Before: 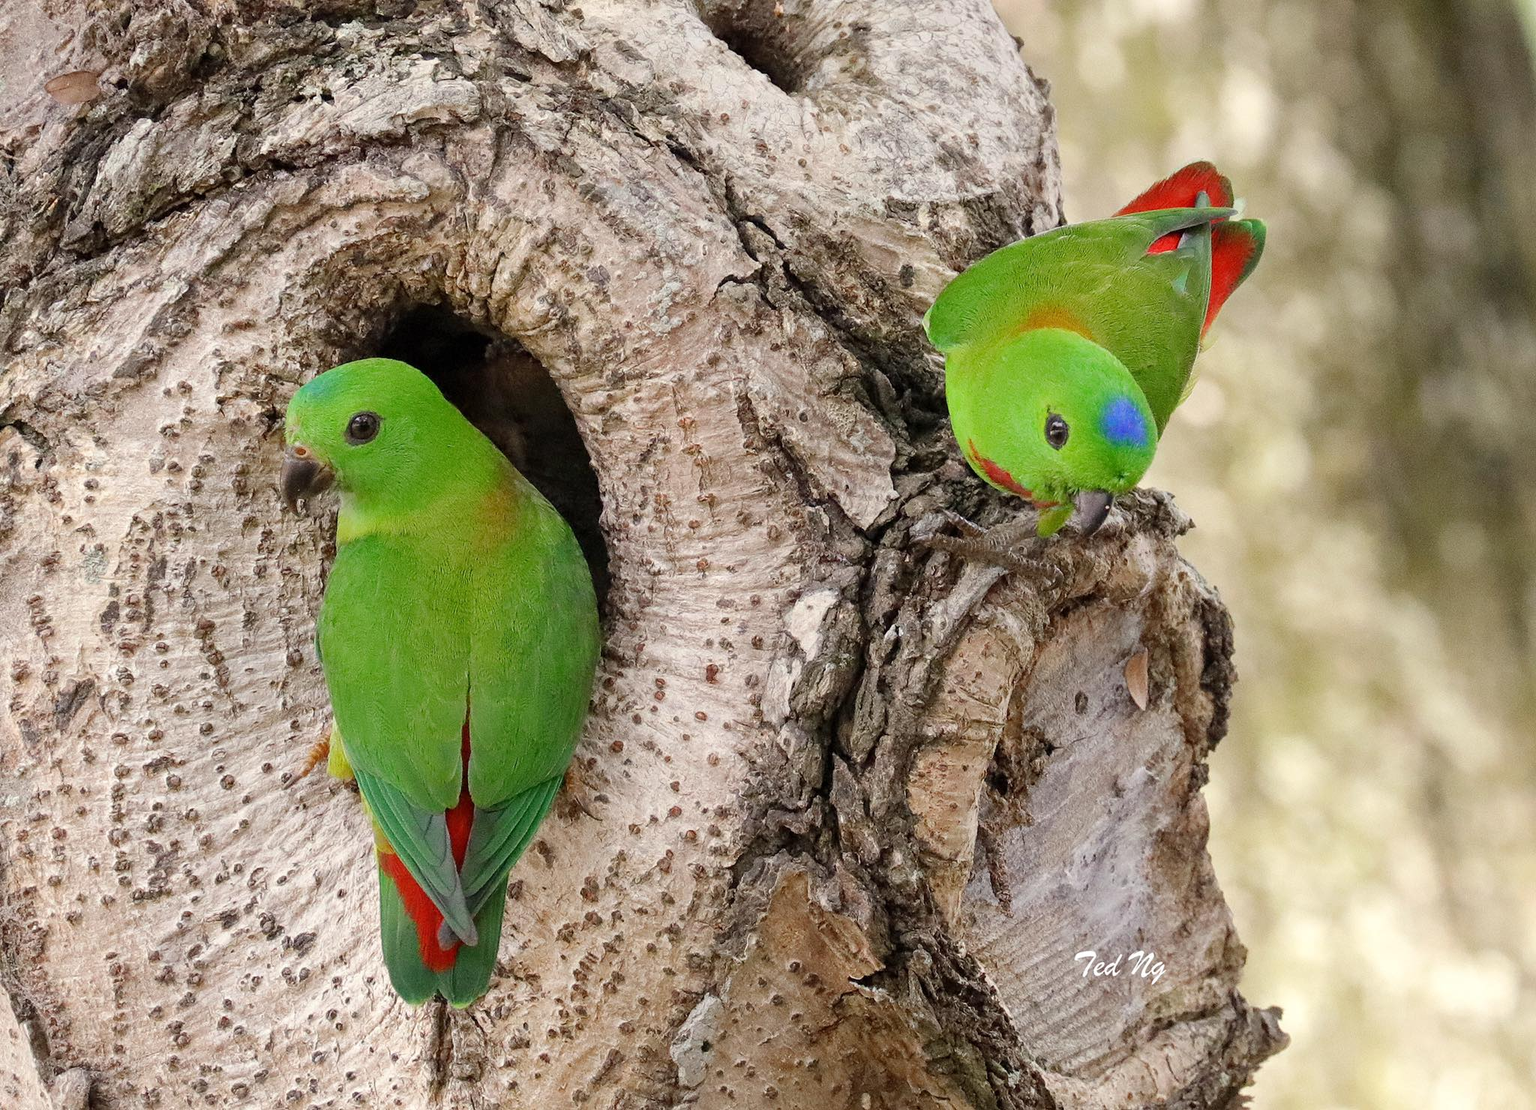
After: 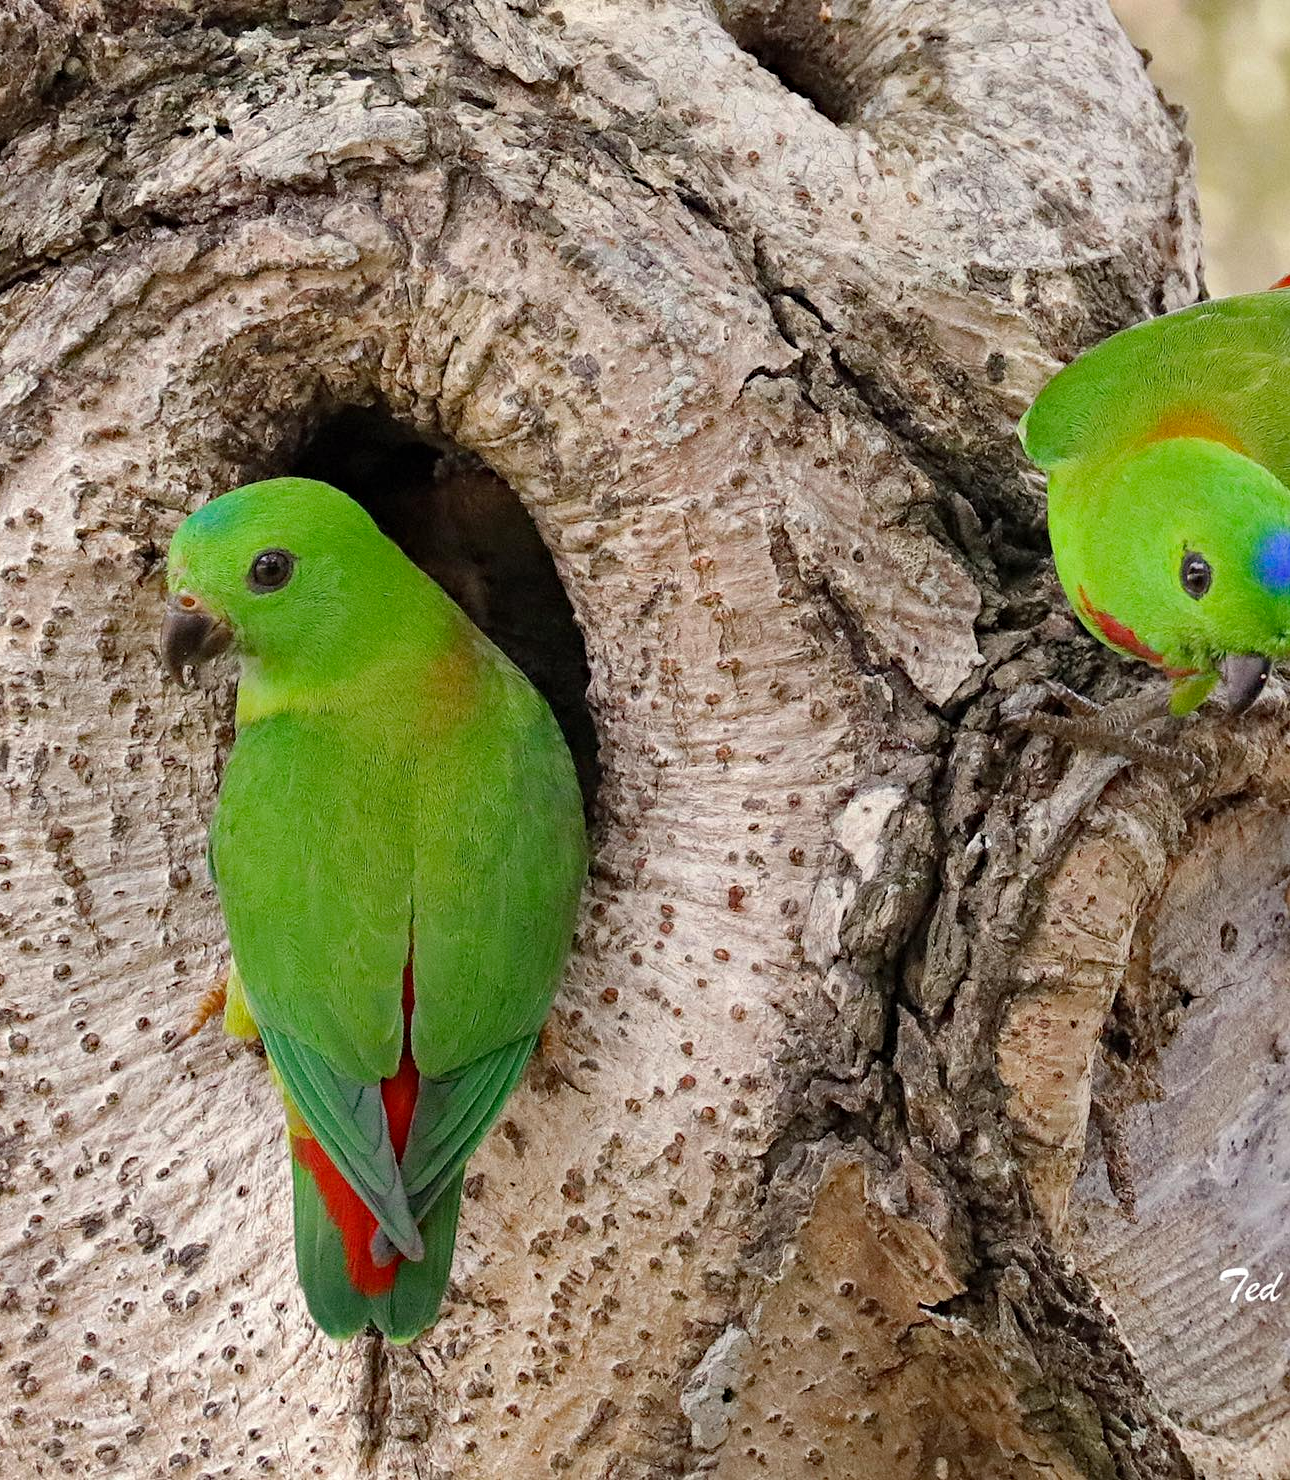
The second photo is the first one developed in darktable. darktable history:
haze removal: strength 0.301, distance 0.251, adaptive false
crop: left 10.44%, right 26.567%
